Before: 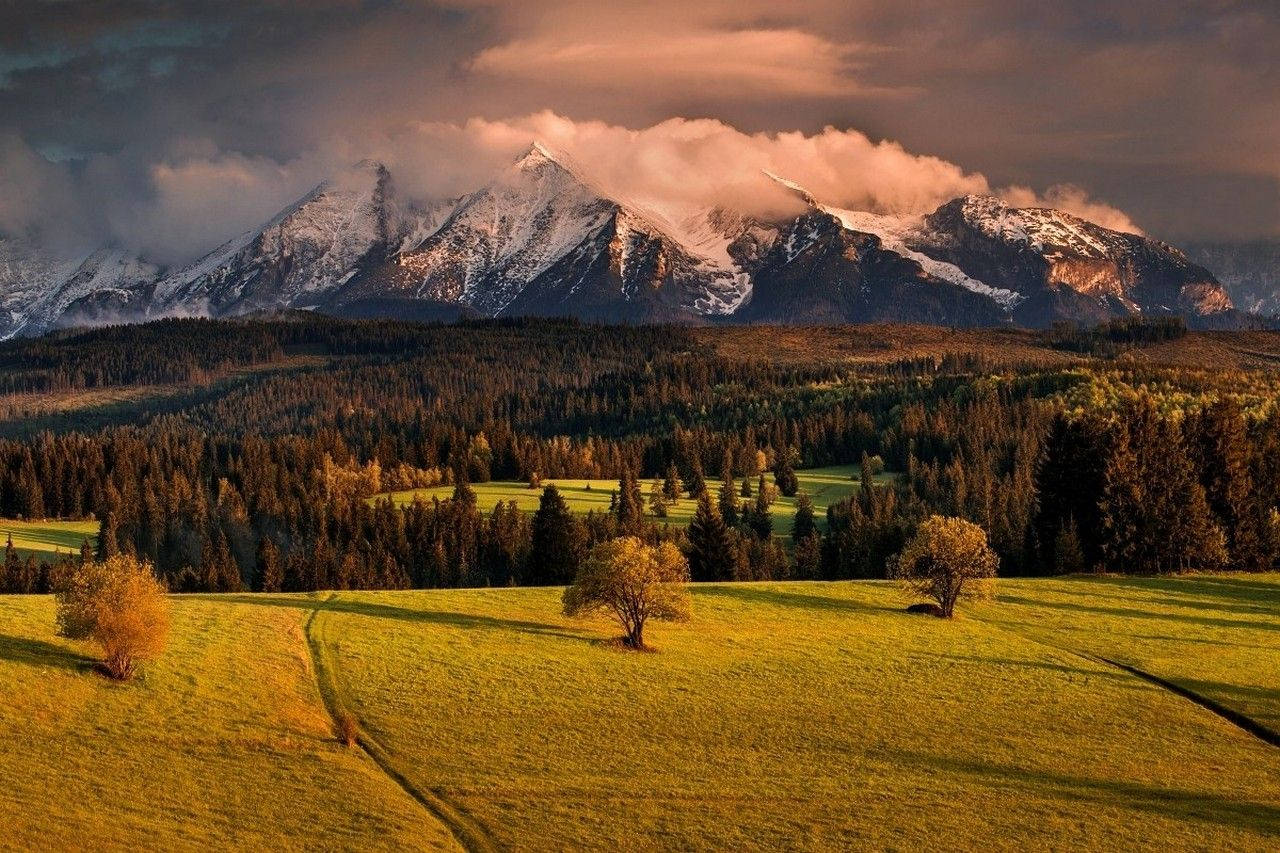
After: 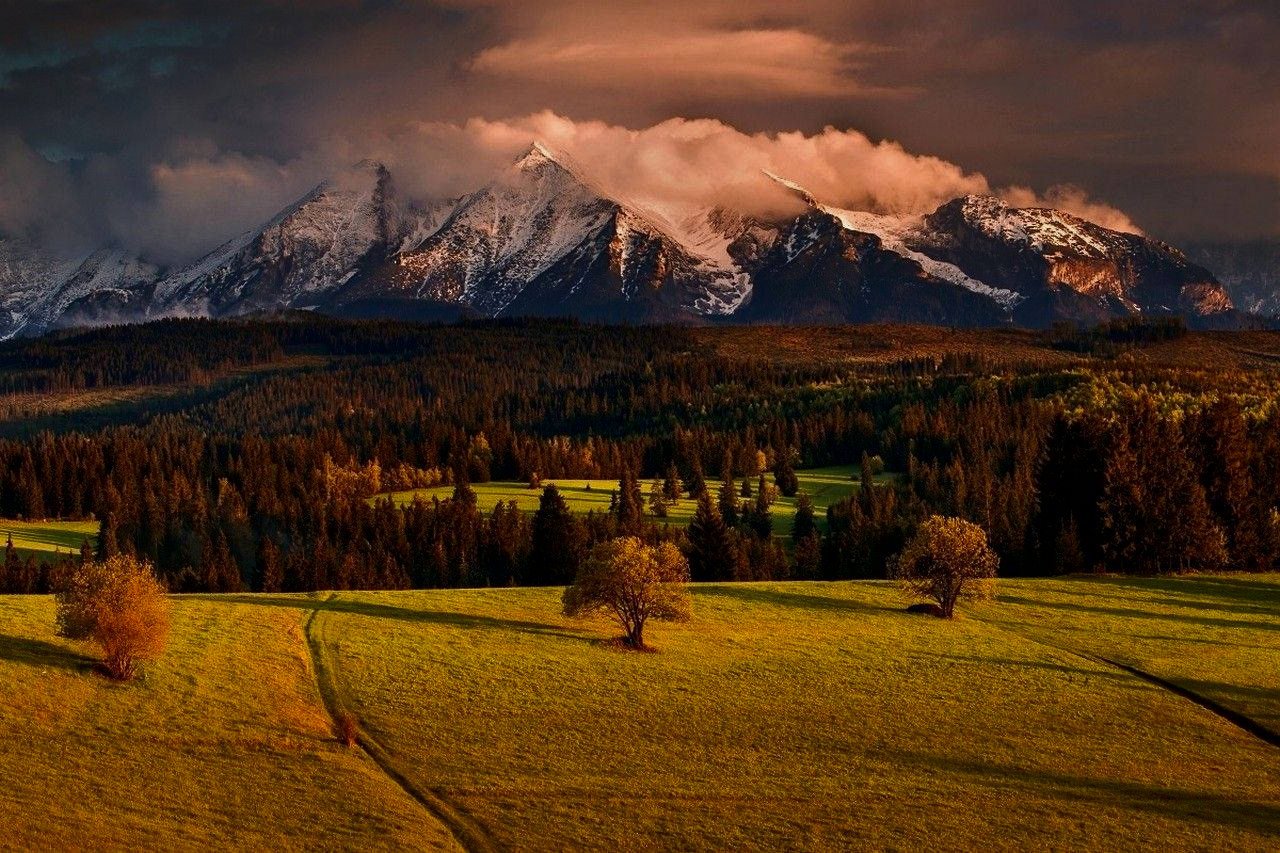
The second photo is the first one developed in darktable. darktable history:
contrast brightness saturation: brightness -0.206, saturation 0.08
